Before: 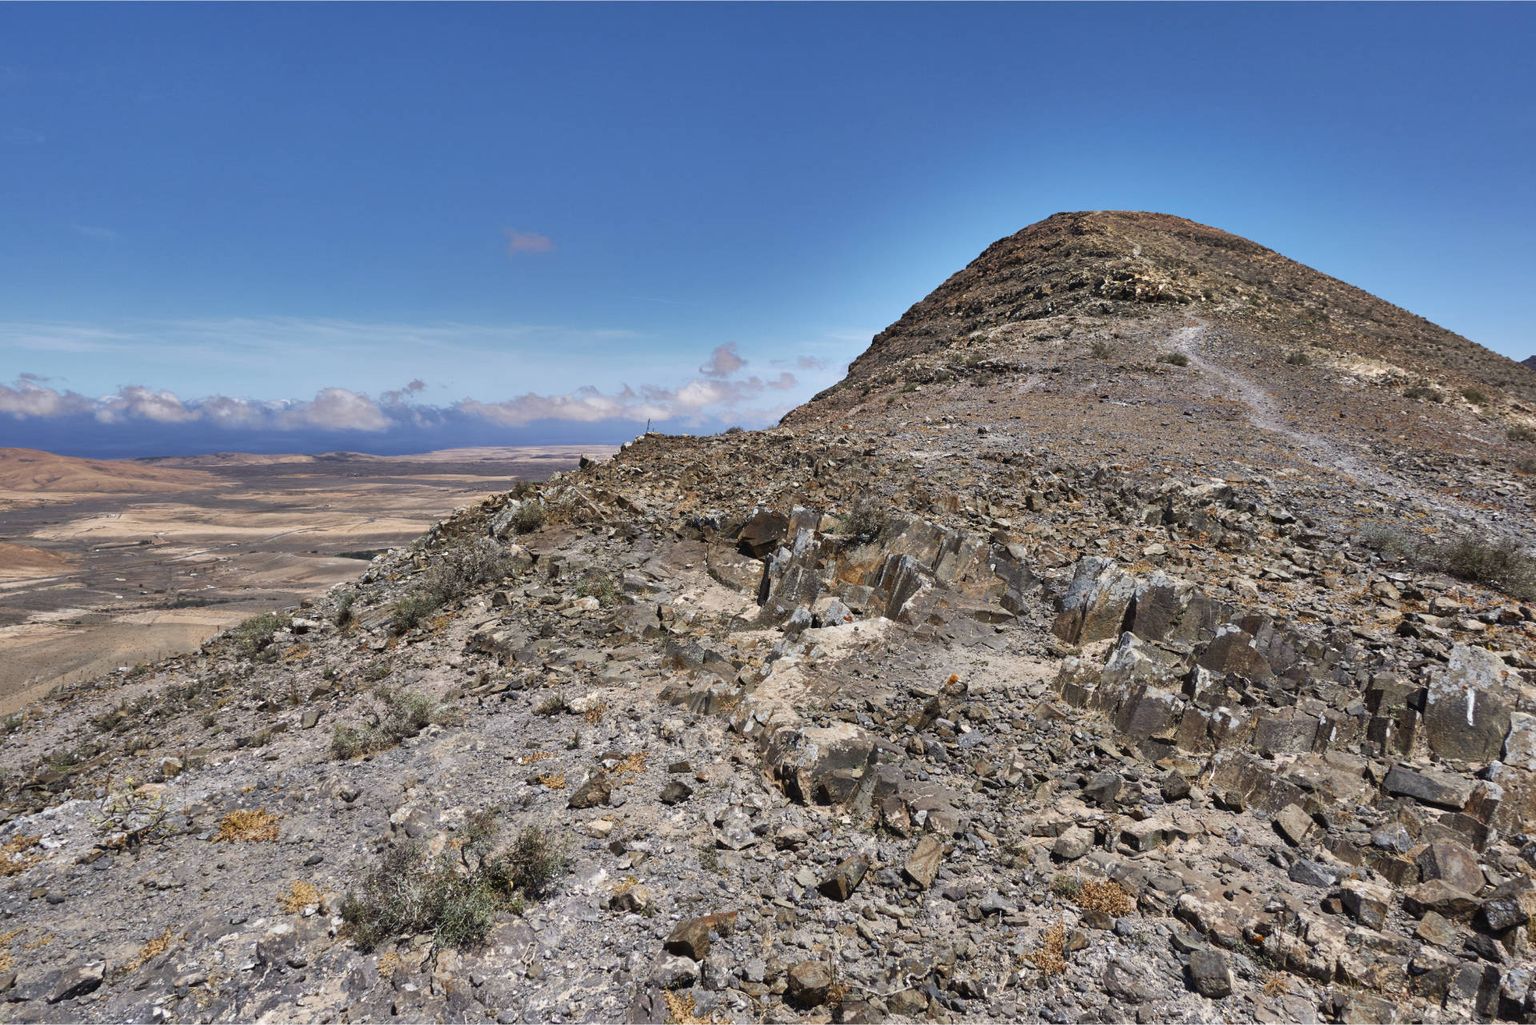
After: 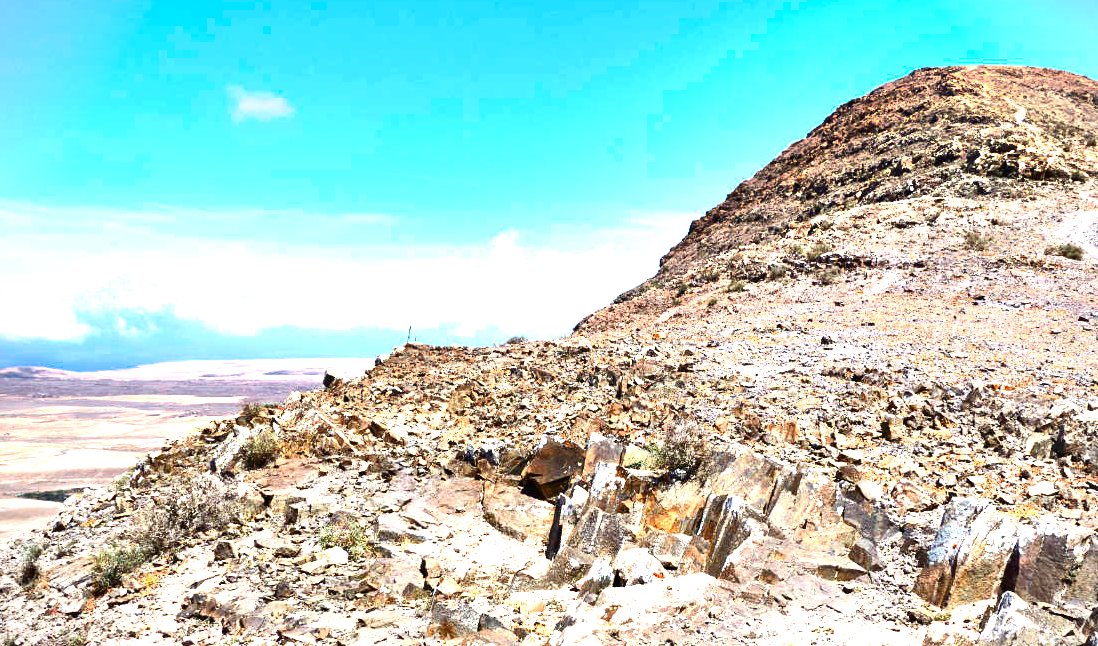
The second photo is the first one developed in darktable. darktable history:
crop: left 20.932%, top 15.471%, right 21.848%, bottom 34.081%
contrast brightness saturation: contrast 0.15, brightness -0.01, saturation 0.1
exposure: black level correction 0, exposure 1.5 EV, compensate highlight preservation false
vignetting: fall-off start 91.19%
color balance rgb: shadows lift › luminance -20%, power › hue 72.24°, highlights gain › luminance 15%, global offset › hue 171.6°, perceptual saturation grading › global saturation 14.09%, perceptual saturation grading › highlights -25%, perceptual saturation grading › shadows 25%, global vibrance 25%, contrast 10%
